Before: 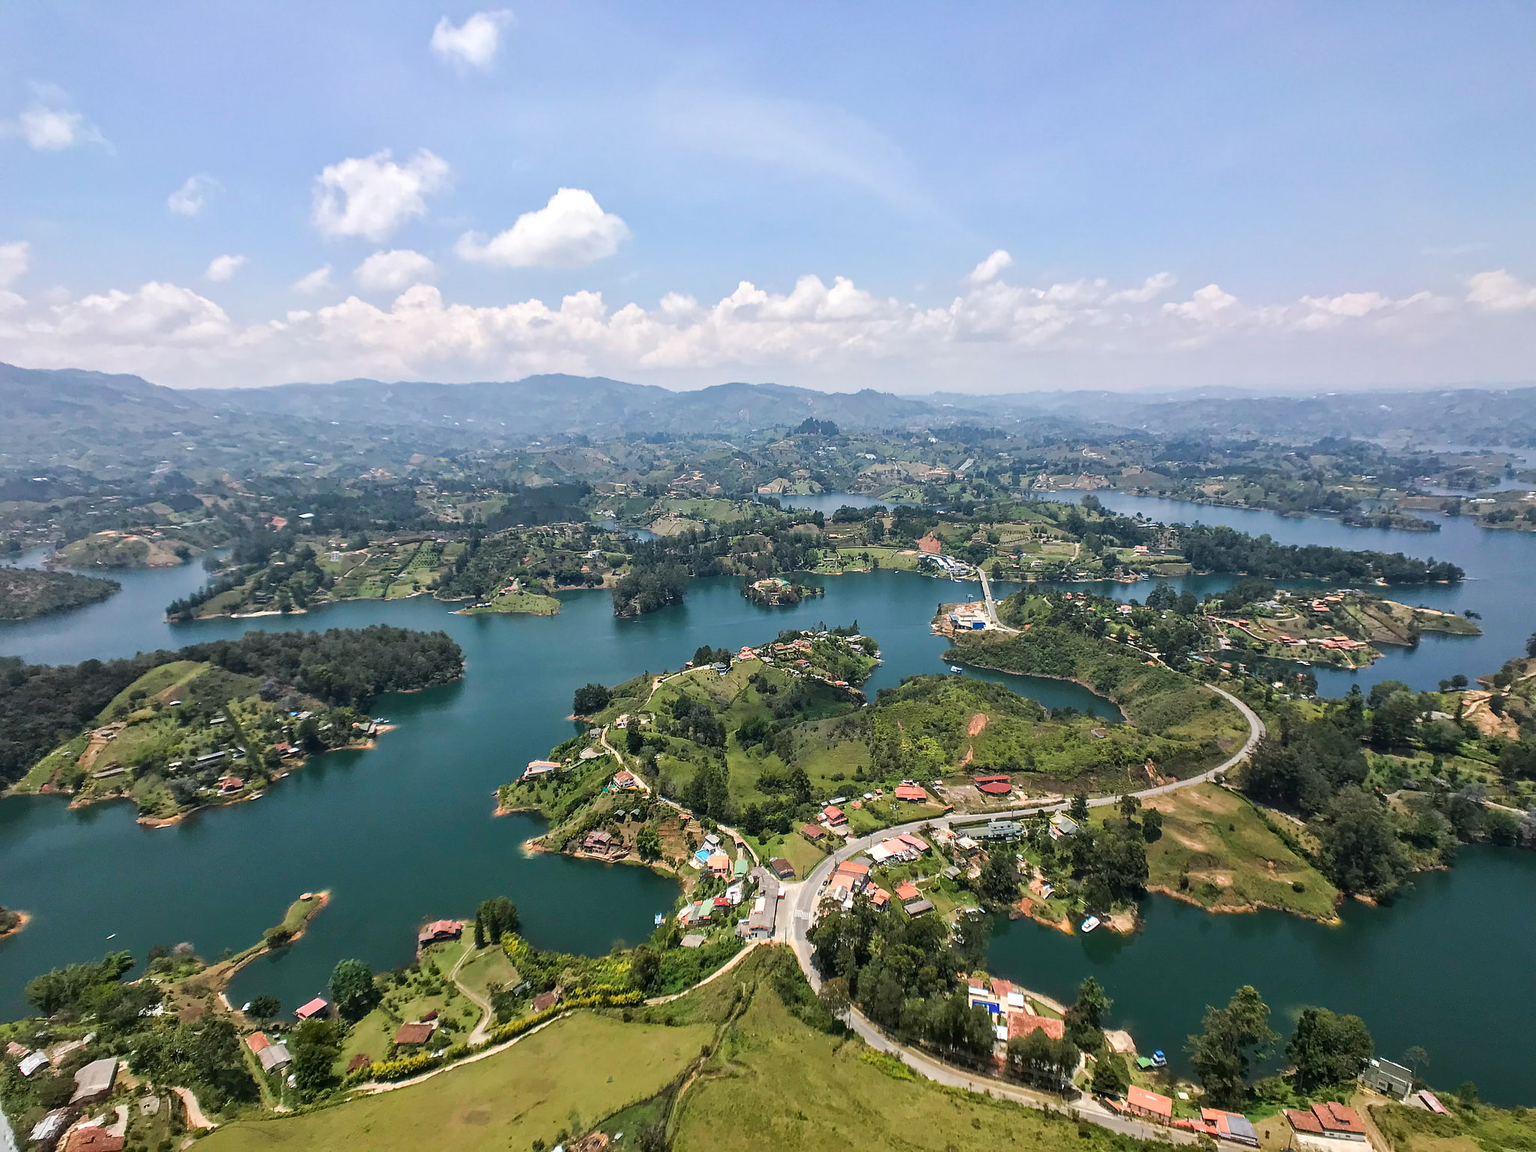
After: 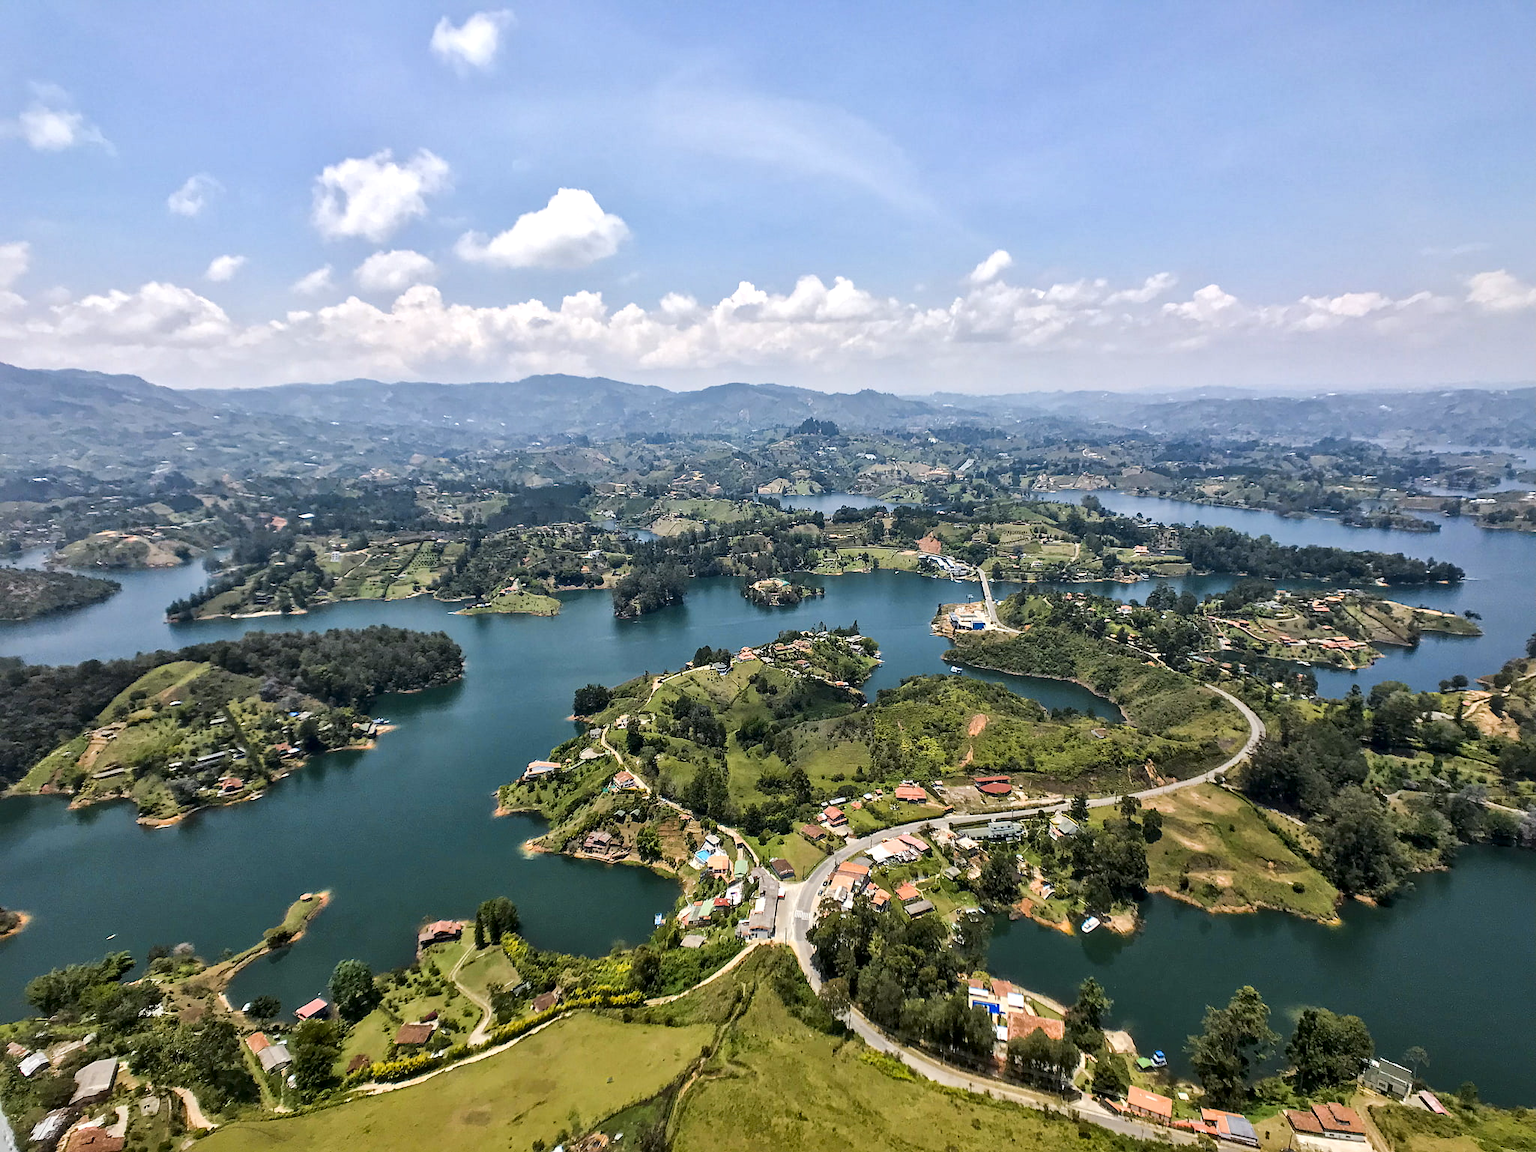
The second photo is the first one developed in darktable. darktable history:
color contrast: green-magenta contrast 0.8, blue-yellow contrast 1.1, unbound 0
local contrast: mode bilateral grid, contrast 20, coarseness 50, detail 150%, midtone range 0.2
